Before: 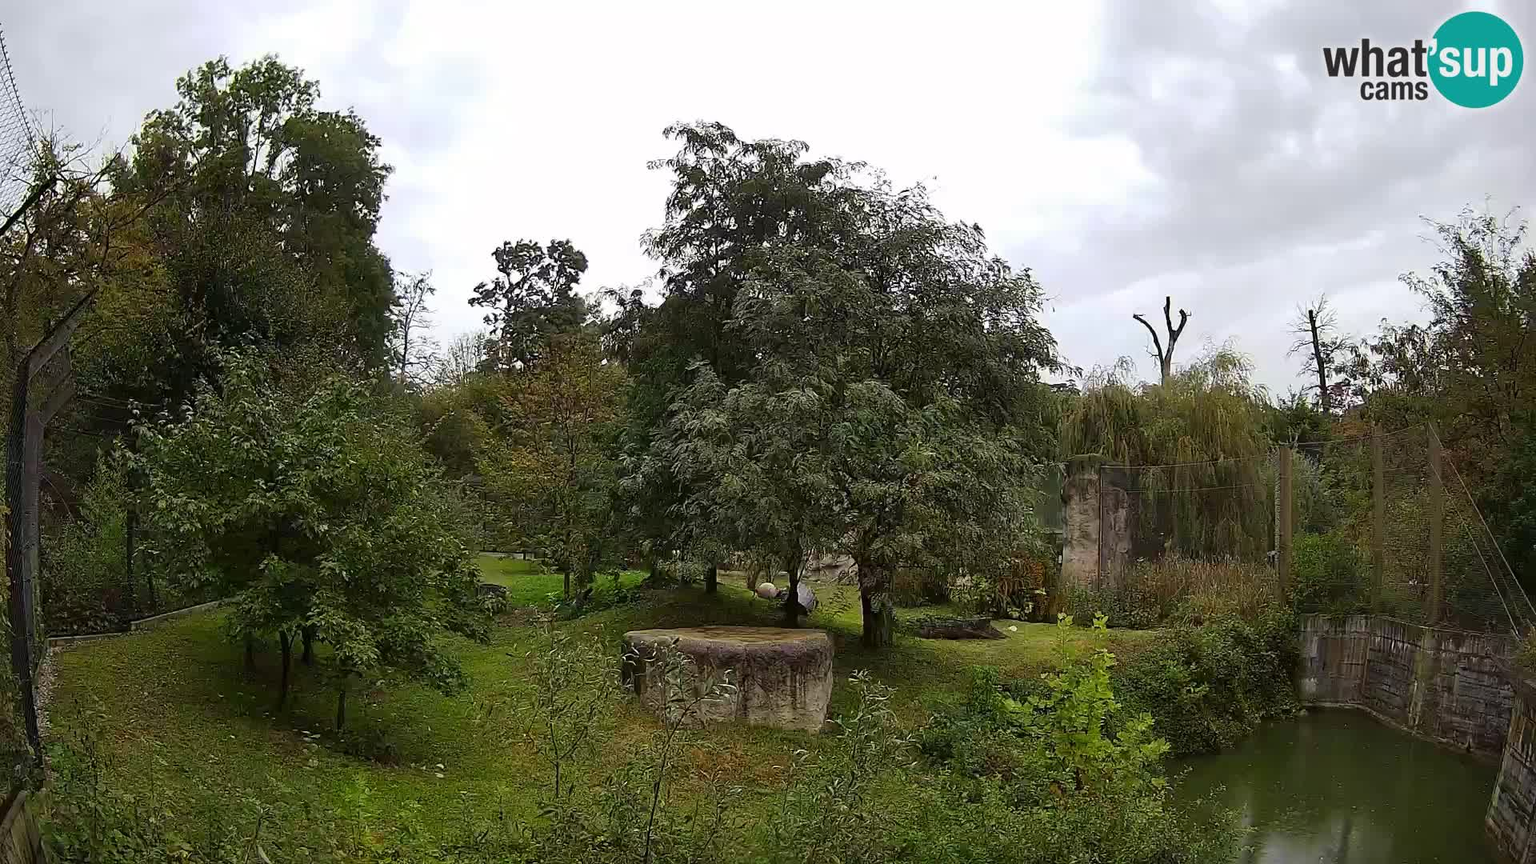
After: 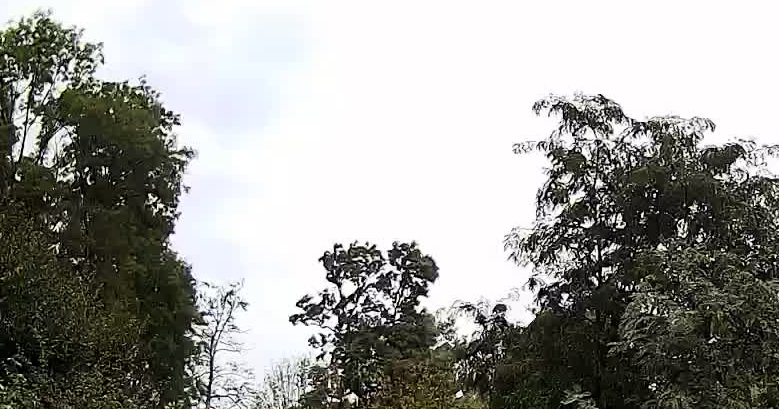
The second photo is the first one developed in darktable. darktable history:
crop: left 15.452%, top 5.459%, right 43.956%, bottom 56.62%
tone curve: curves: ch0 [(0.021, 0) (0.104, 0.052) (0.496, 0.526) (0.737, 0.783) (1, 1)], color space Lab, linked channels, preserve colors none
